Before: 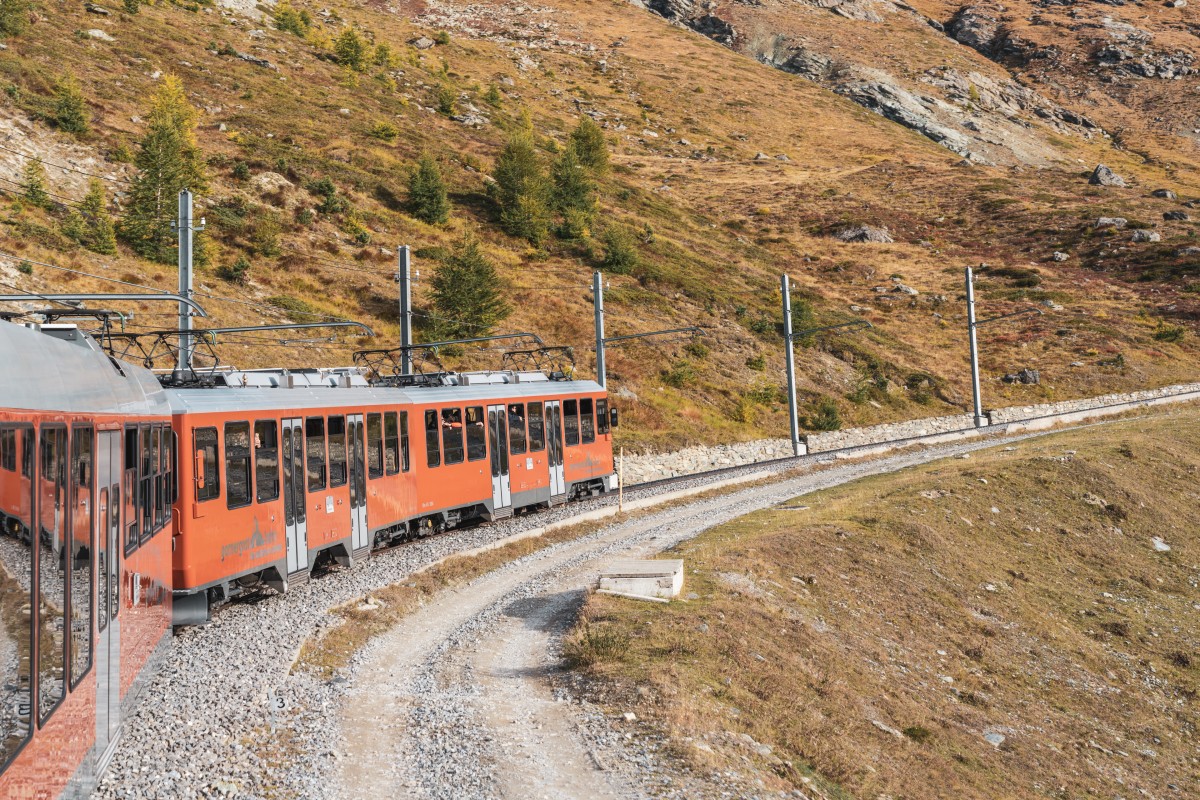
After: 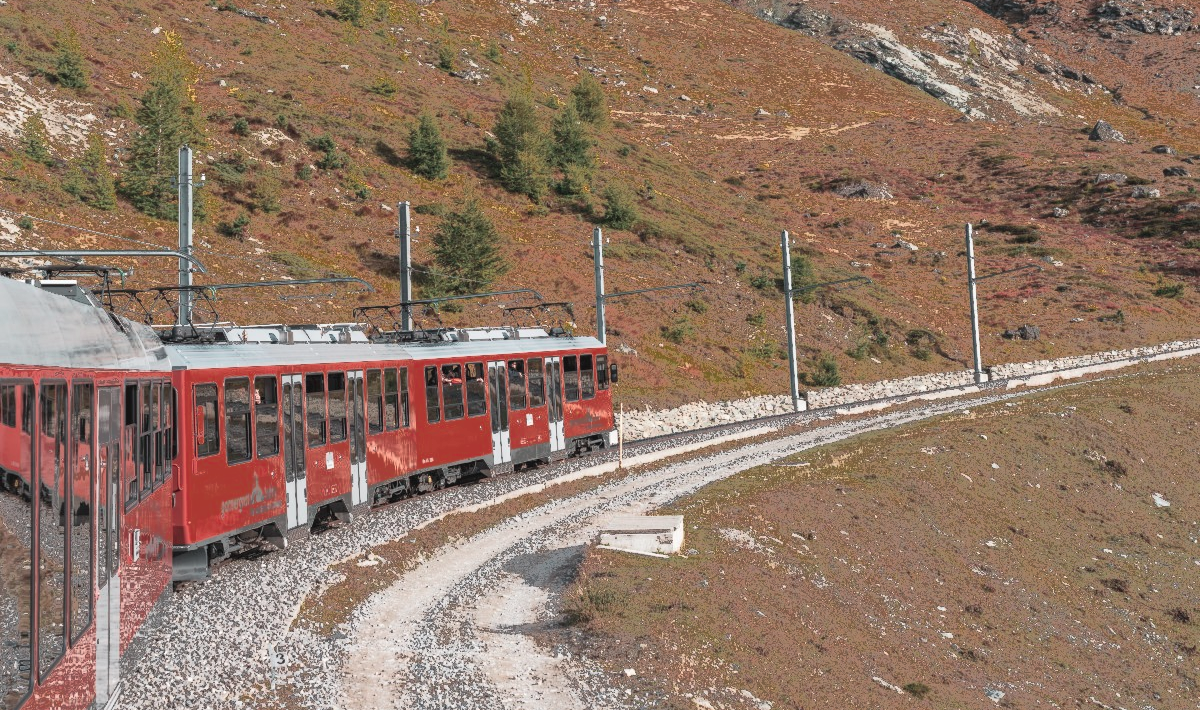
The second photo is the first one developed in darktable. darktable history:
crop and rotate: top 5.609%, bottom 5.609%
fill light: exposure -0.73 EV, center 0.69, width 2.2
contrast brightness saturation: contrast 0.03, brightness 0.06, saturation 0.13
color contrast: blue-yellow contrast 0.62
